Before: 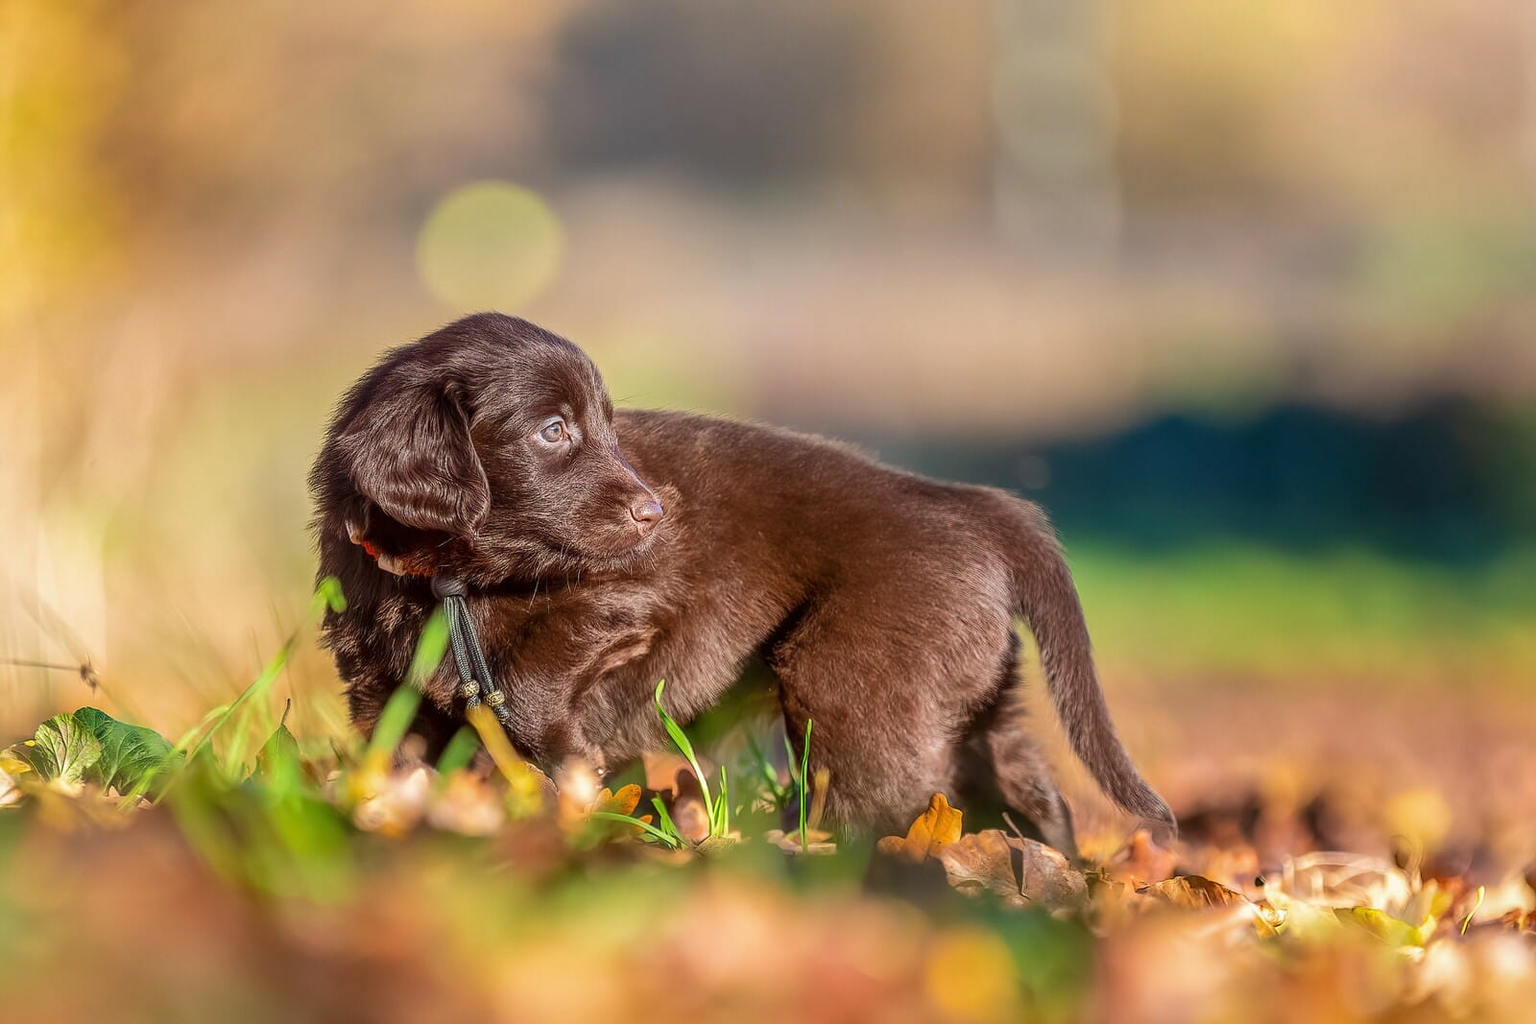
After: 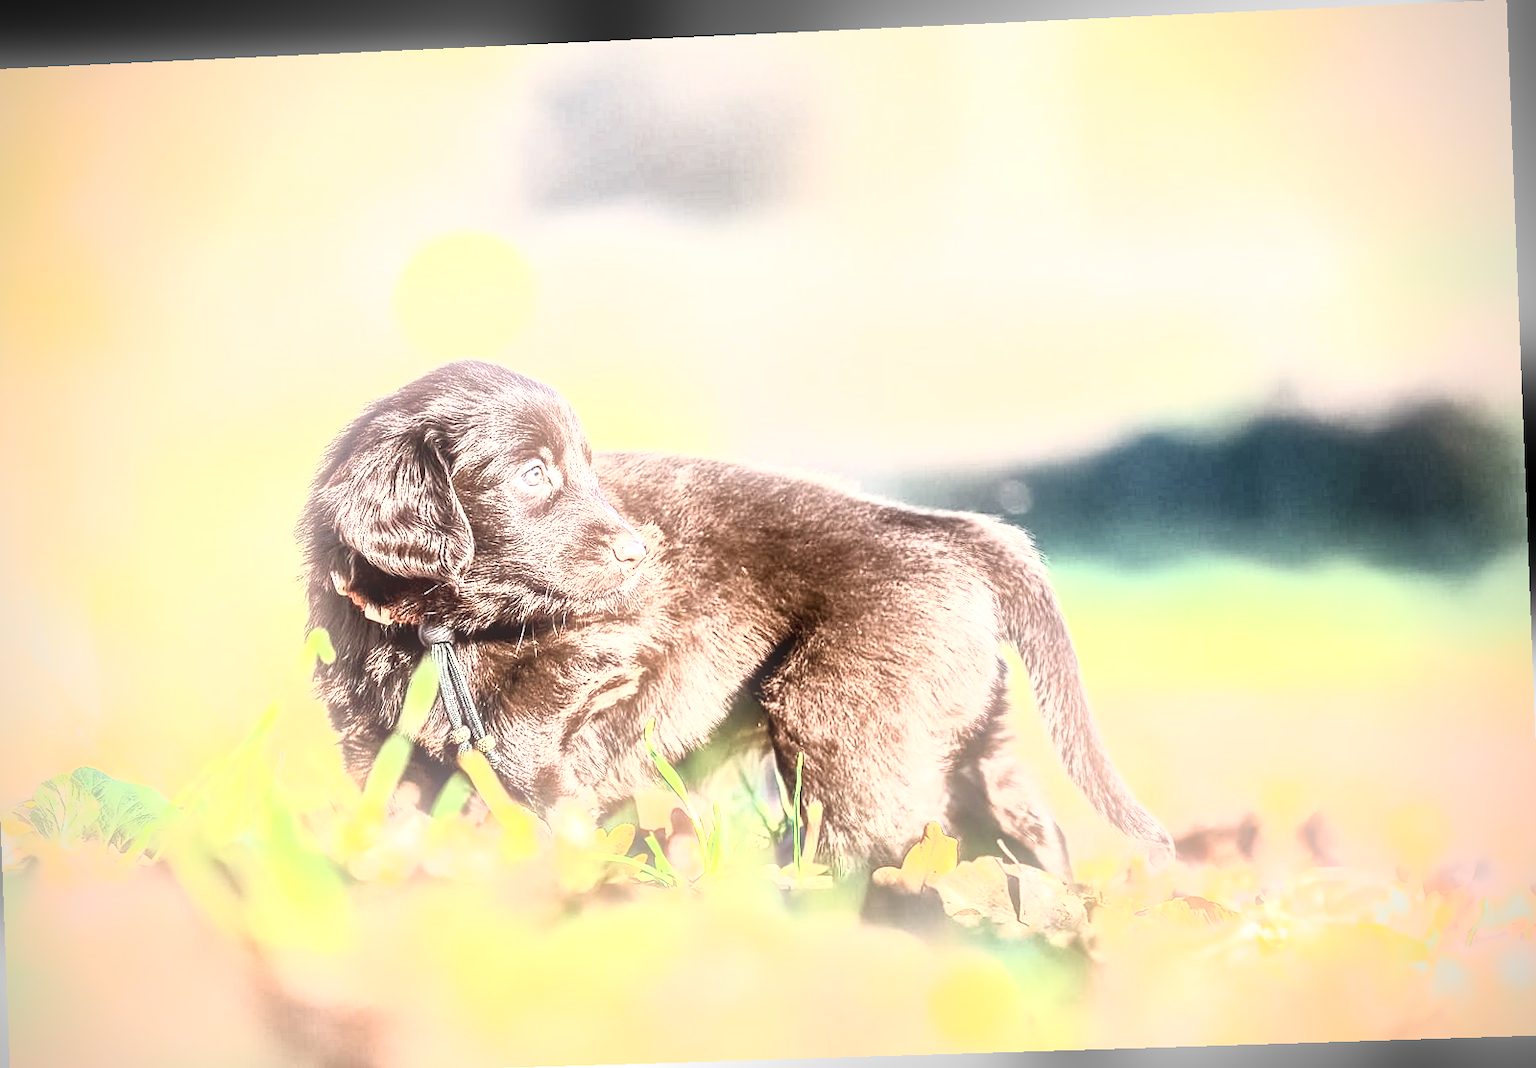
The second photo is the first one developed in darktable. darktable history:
contrast equalizer: octaves 7, y [[0.502, 0.517, 0.543, 0.576, 0.611, 0.631], [0.5 ×6], [0.5 ×6], [0 ×6], [0 ×6]]
rotate and perspective: rotation -2.22°, lens shift (horizontal) -0.022, automatic cropping off
crop and rotate: left 1.774%, right 0.633%, bottom 1.28%
local contrast: mode bilateral grid, contrast 50, coarseness 50, detail 150%, midtone range 0.2
contrast brightness saturation: contrast 0.57, brightness 0.57, saturation -0.34
exposure: exposure 1.2 EV, compensate highlight preservation false
bloom: size 9%, threshold 100%, strength 7%
vignetting: on, module defaults
